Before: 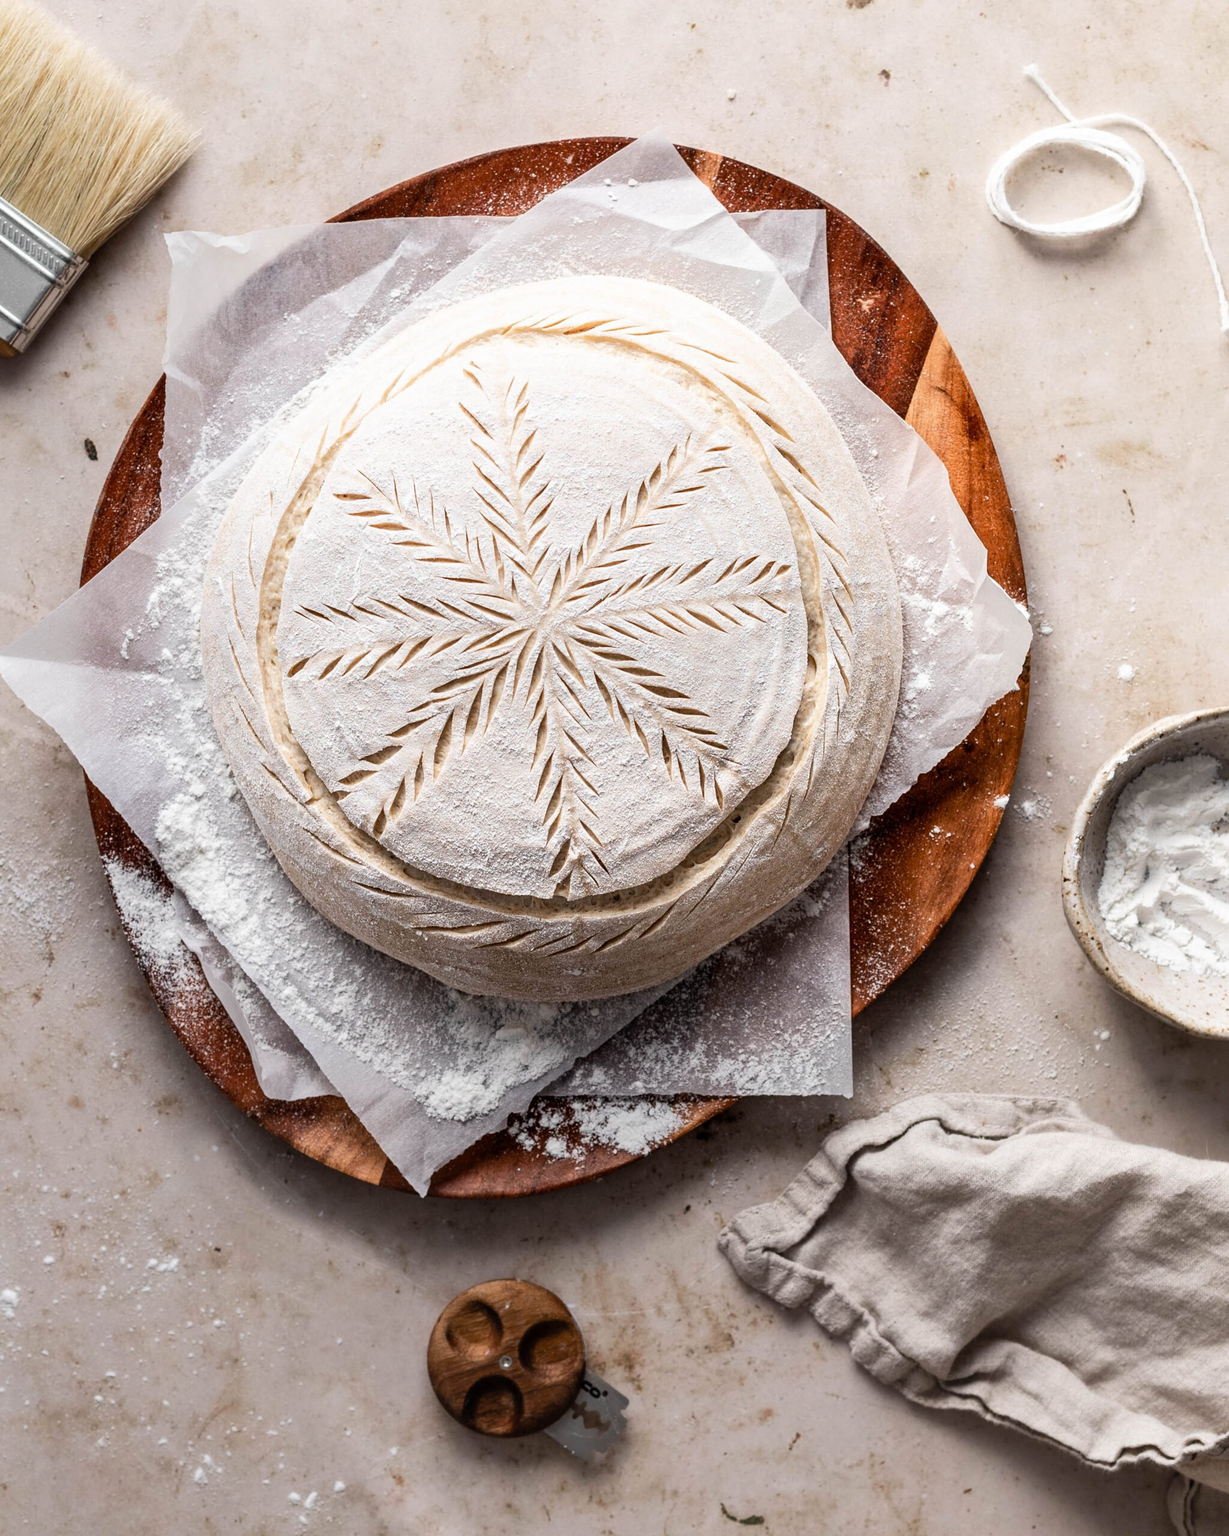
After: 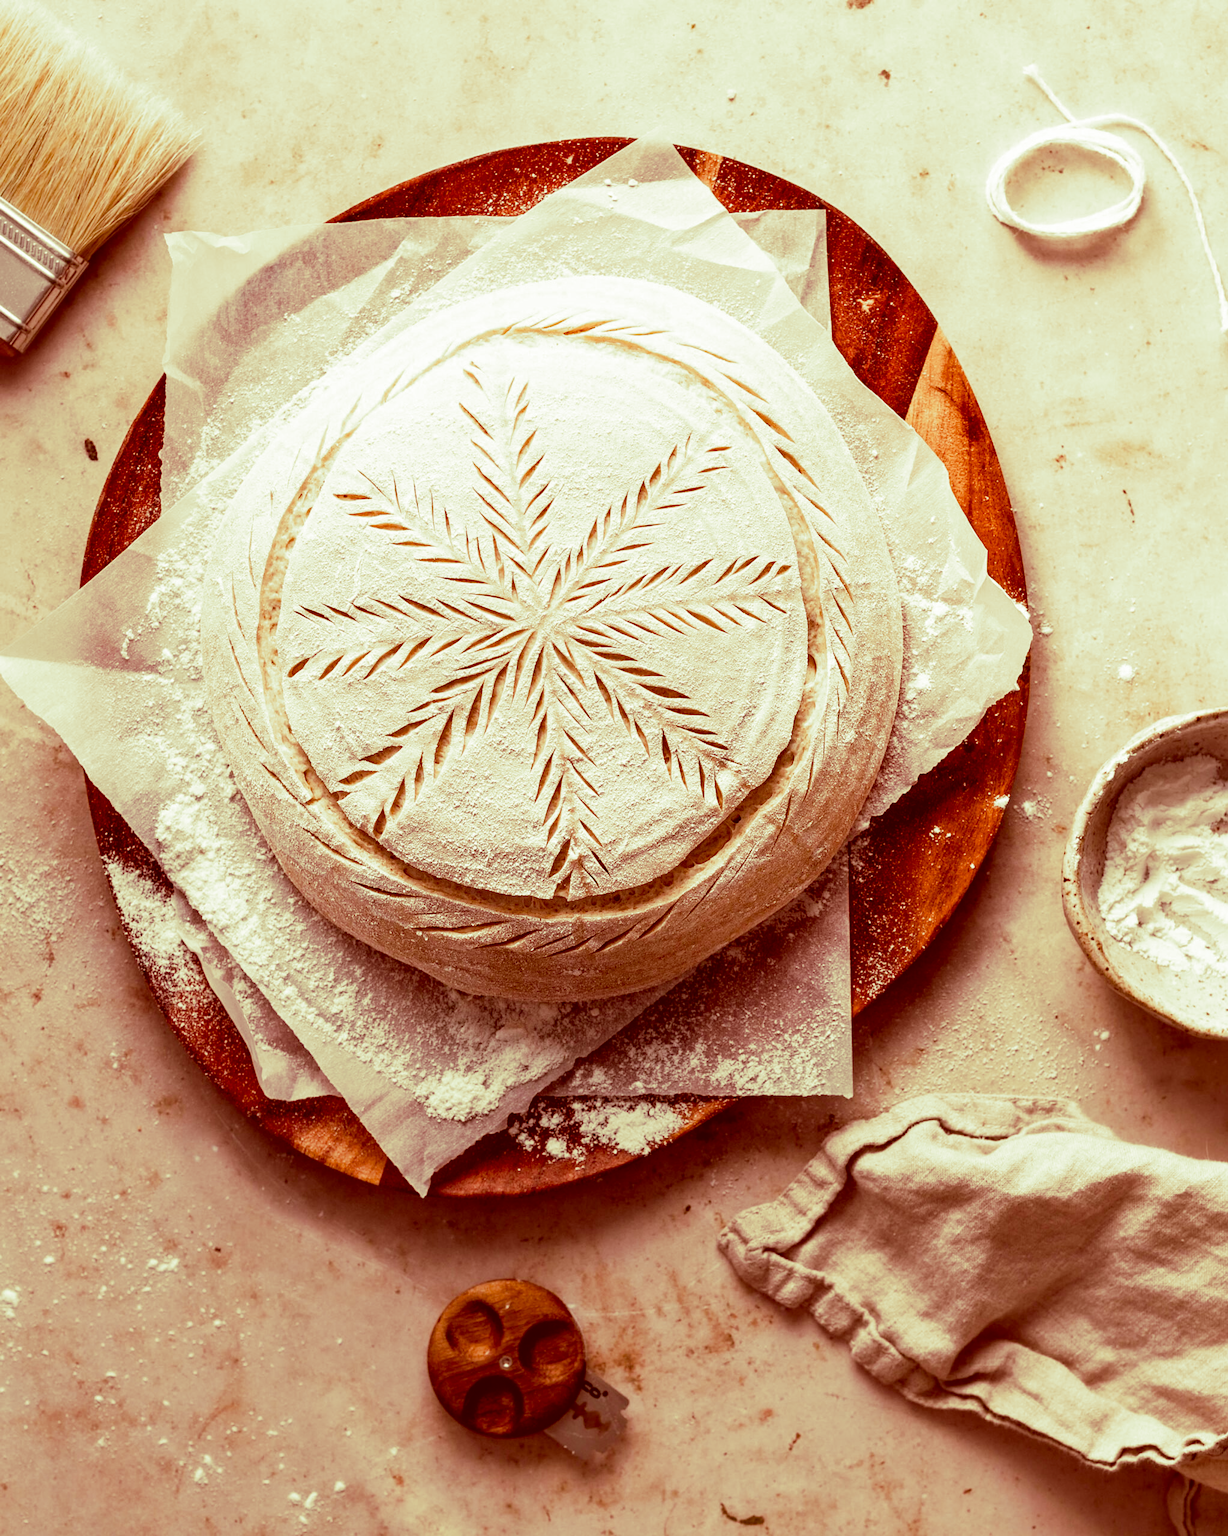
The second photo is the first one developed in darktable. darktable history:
color correction: highlights a* 9.03, highlights b* 8.71, shadows a* 40, shadows b* 40, saturation 0.8
split-toning: shadows › hue 290.82°, shadows › saturation 0.34, highlights › saturation 0.38, balance 0, compress 50%
color balance rgb: linear chroma grading › global chroma 15%, perceptual saturation grading › global saturation 30%
